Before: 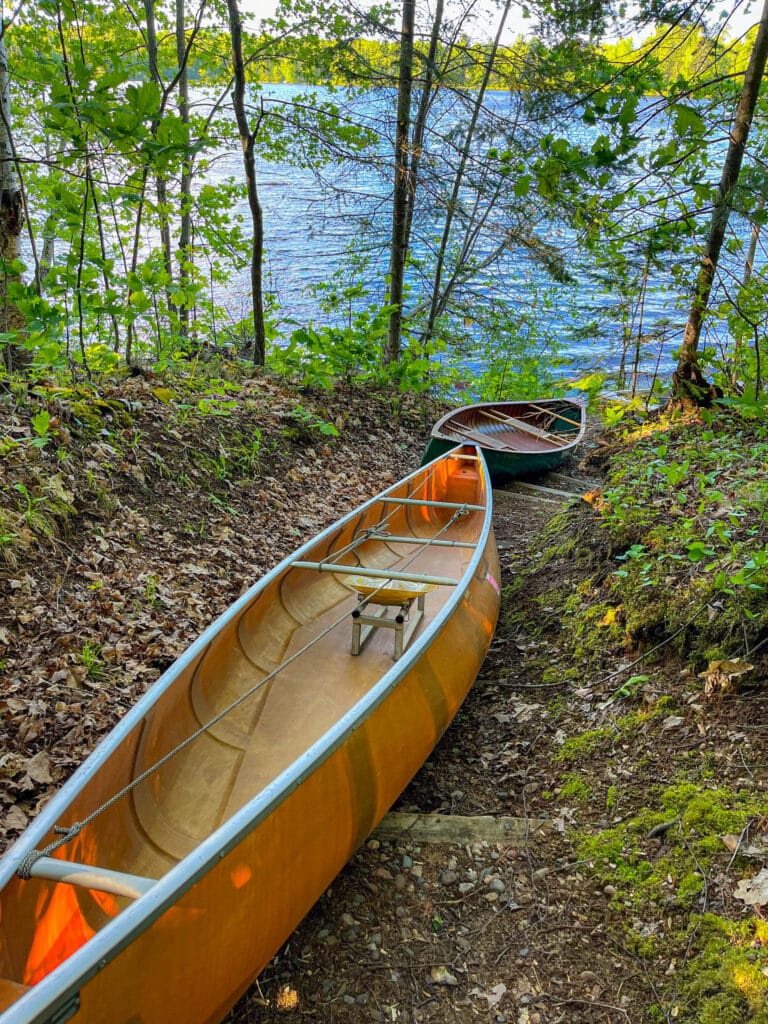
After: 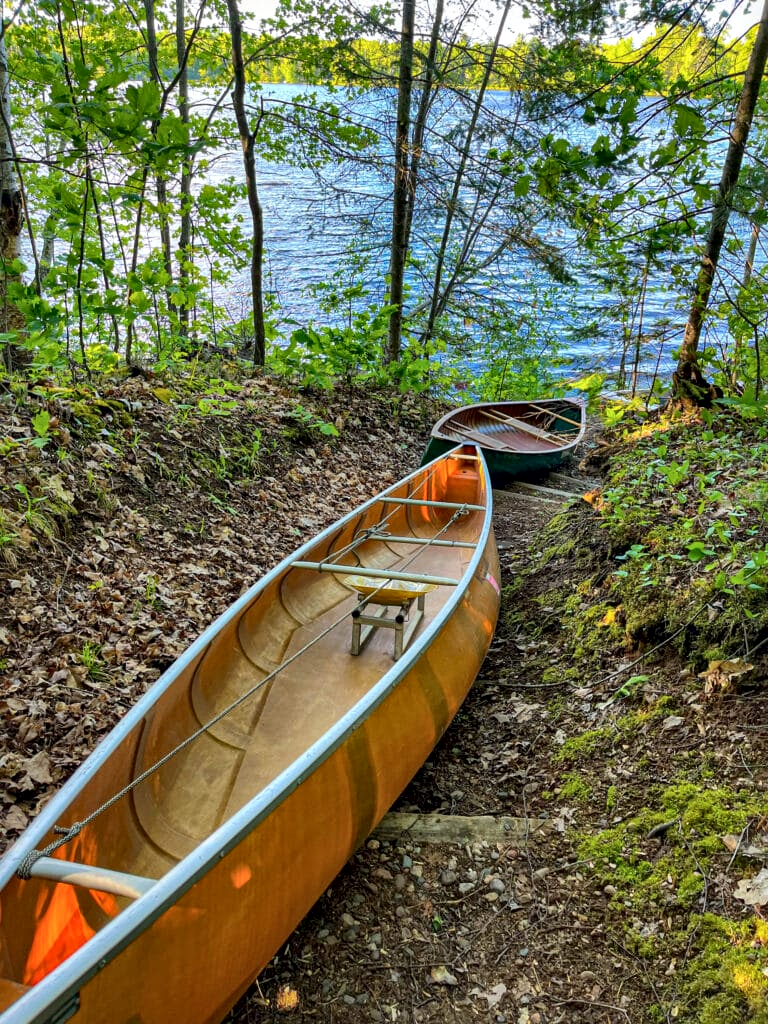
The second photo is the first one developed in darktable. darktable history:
local contrast: mode bilateral grid, contrast 20, coarseness 18, detail 163%, midtone range 0.2
